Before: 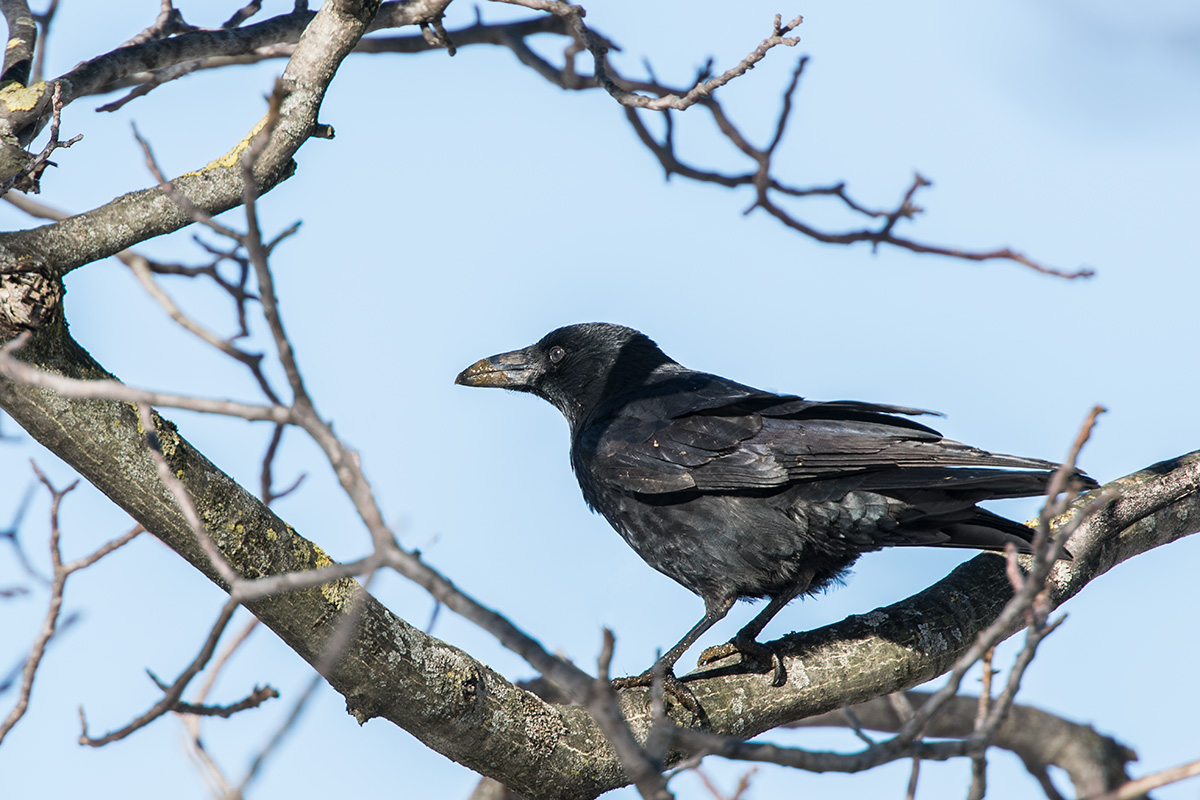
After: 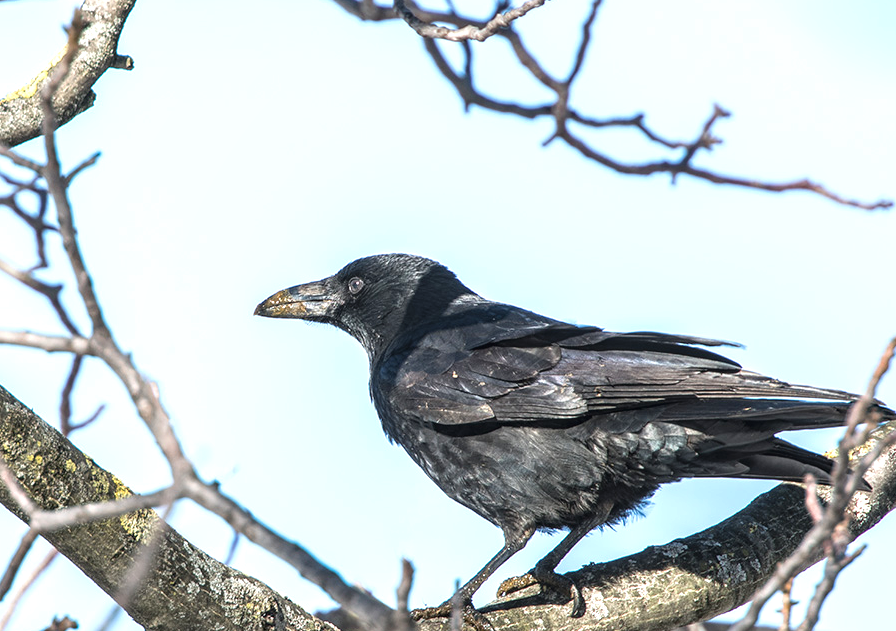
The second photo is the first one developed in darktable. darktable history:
exposure: exposure 0.651 EV, compensate highlight preservation false
local contrast: on, module defaults
crop: left 16.762%, top 8.639%, right 8.496%, bottom 12.482%
